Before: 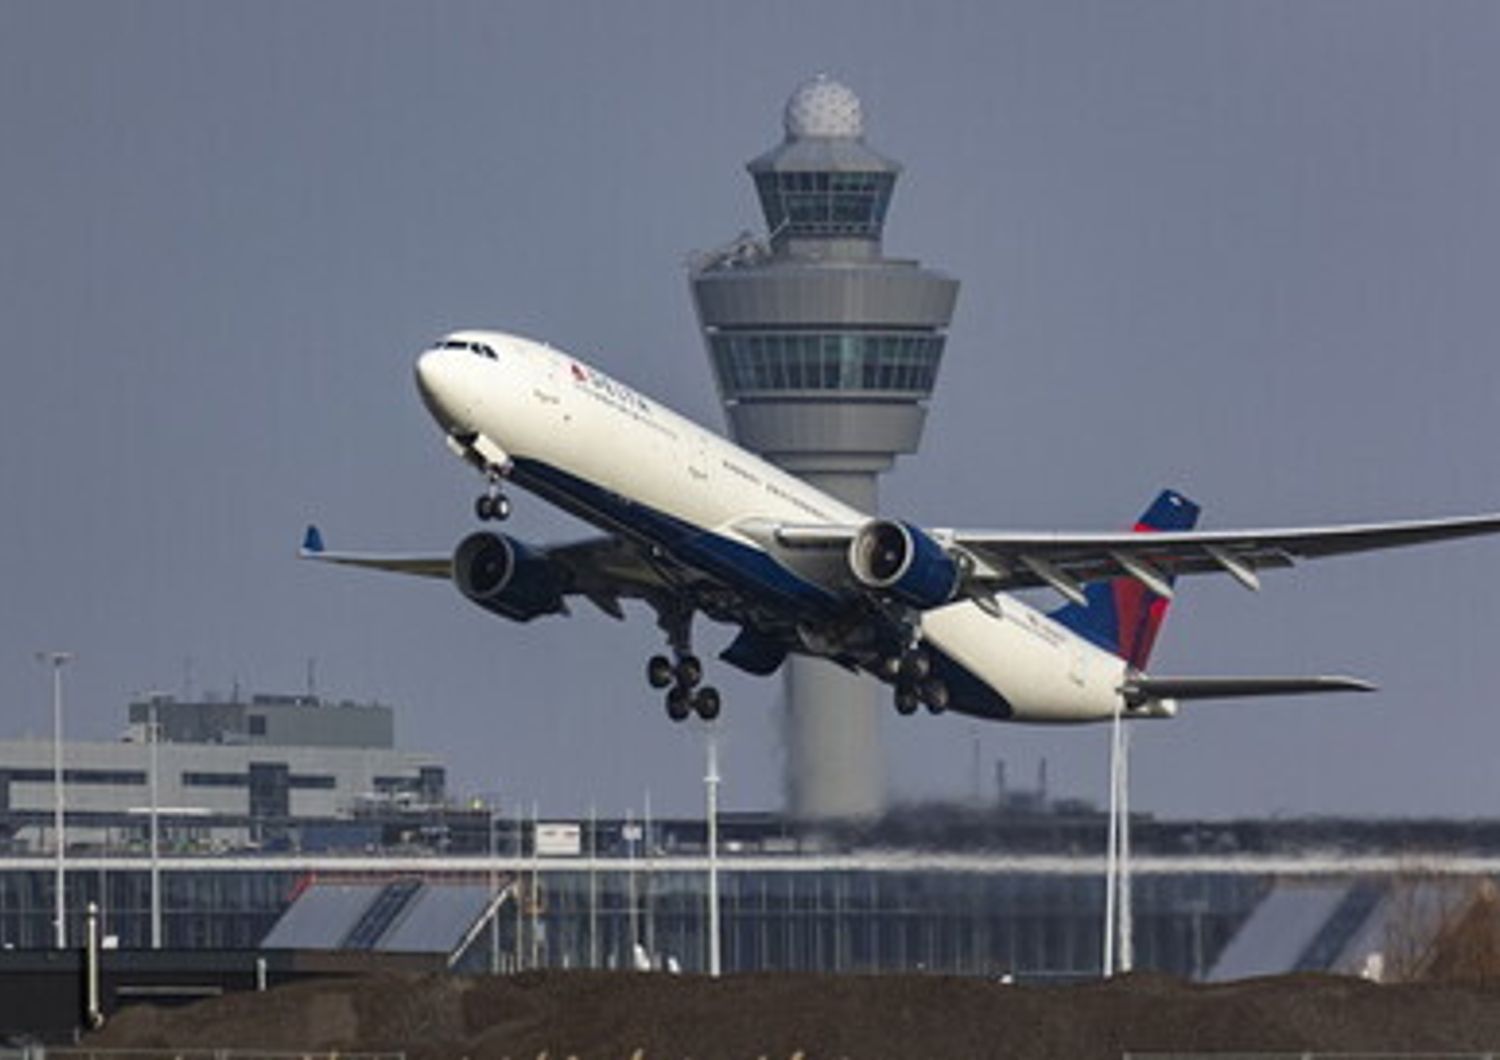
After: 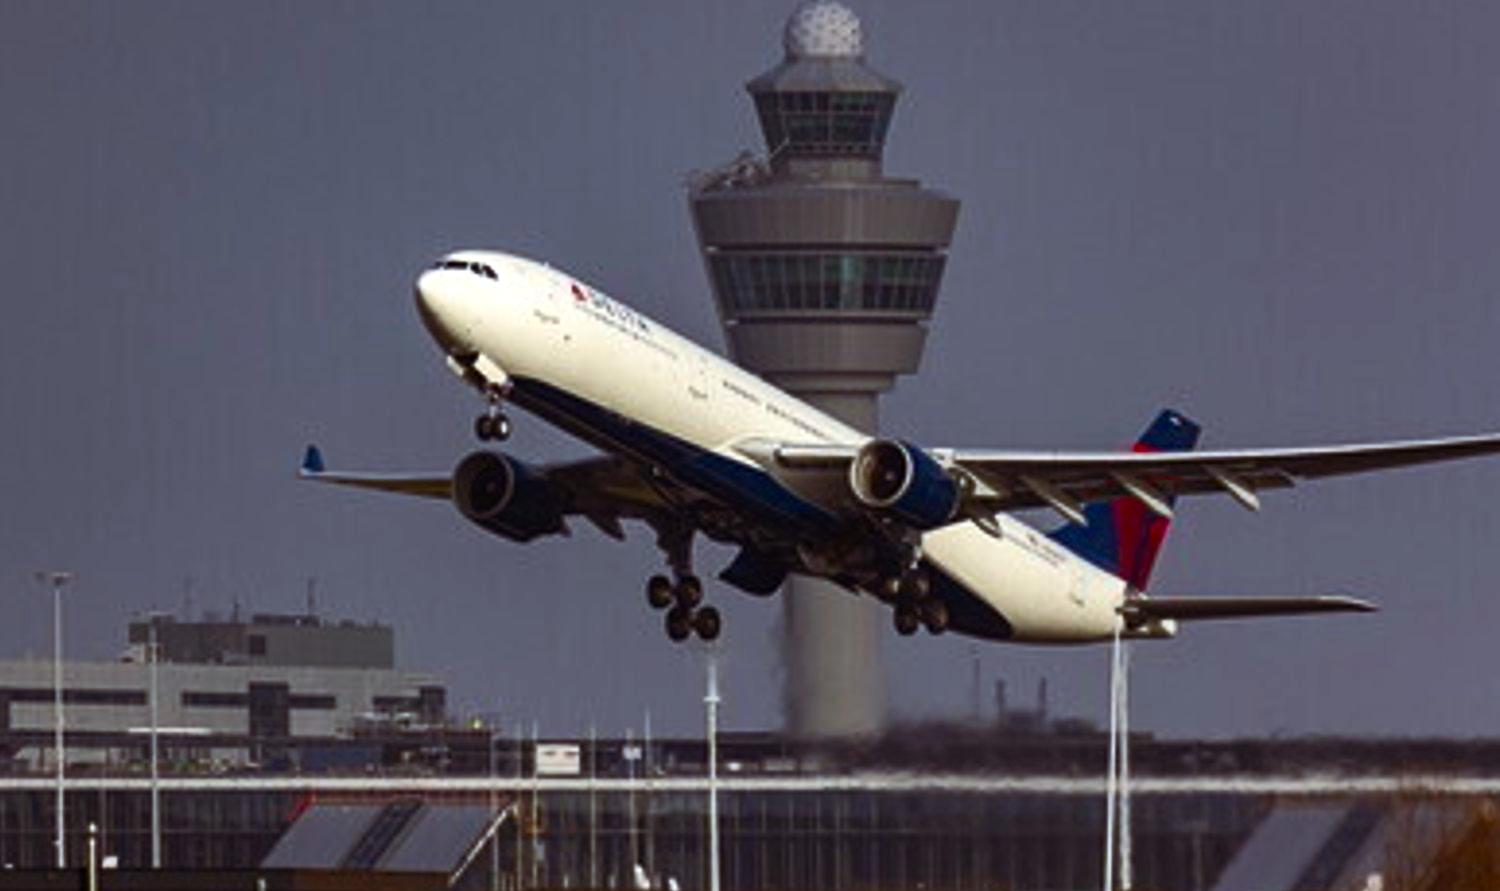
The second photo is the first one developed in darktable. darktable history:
crop: top 7.582%, bottom 8.281%
color balance rgb: shadows lift › chroma 9.811%, shadows lift › hue 46.1°, perceptual saturation grading › global saturation 35.744%, perceptual saturation grading › shadows 35.814%, perceptual brilliance grading › highlights 3.638%, perceptual brilliance grading › mid-tones -18.031%, perceptual brilliance grading › shadows -41.662%, global vibrance 20%
